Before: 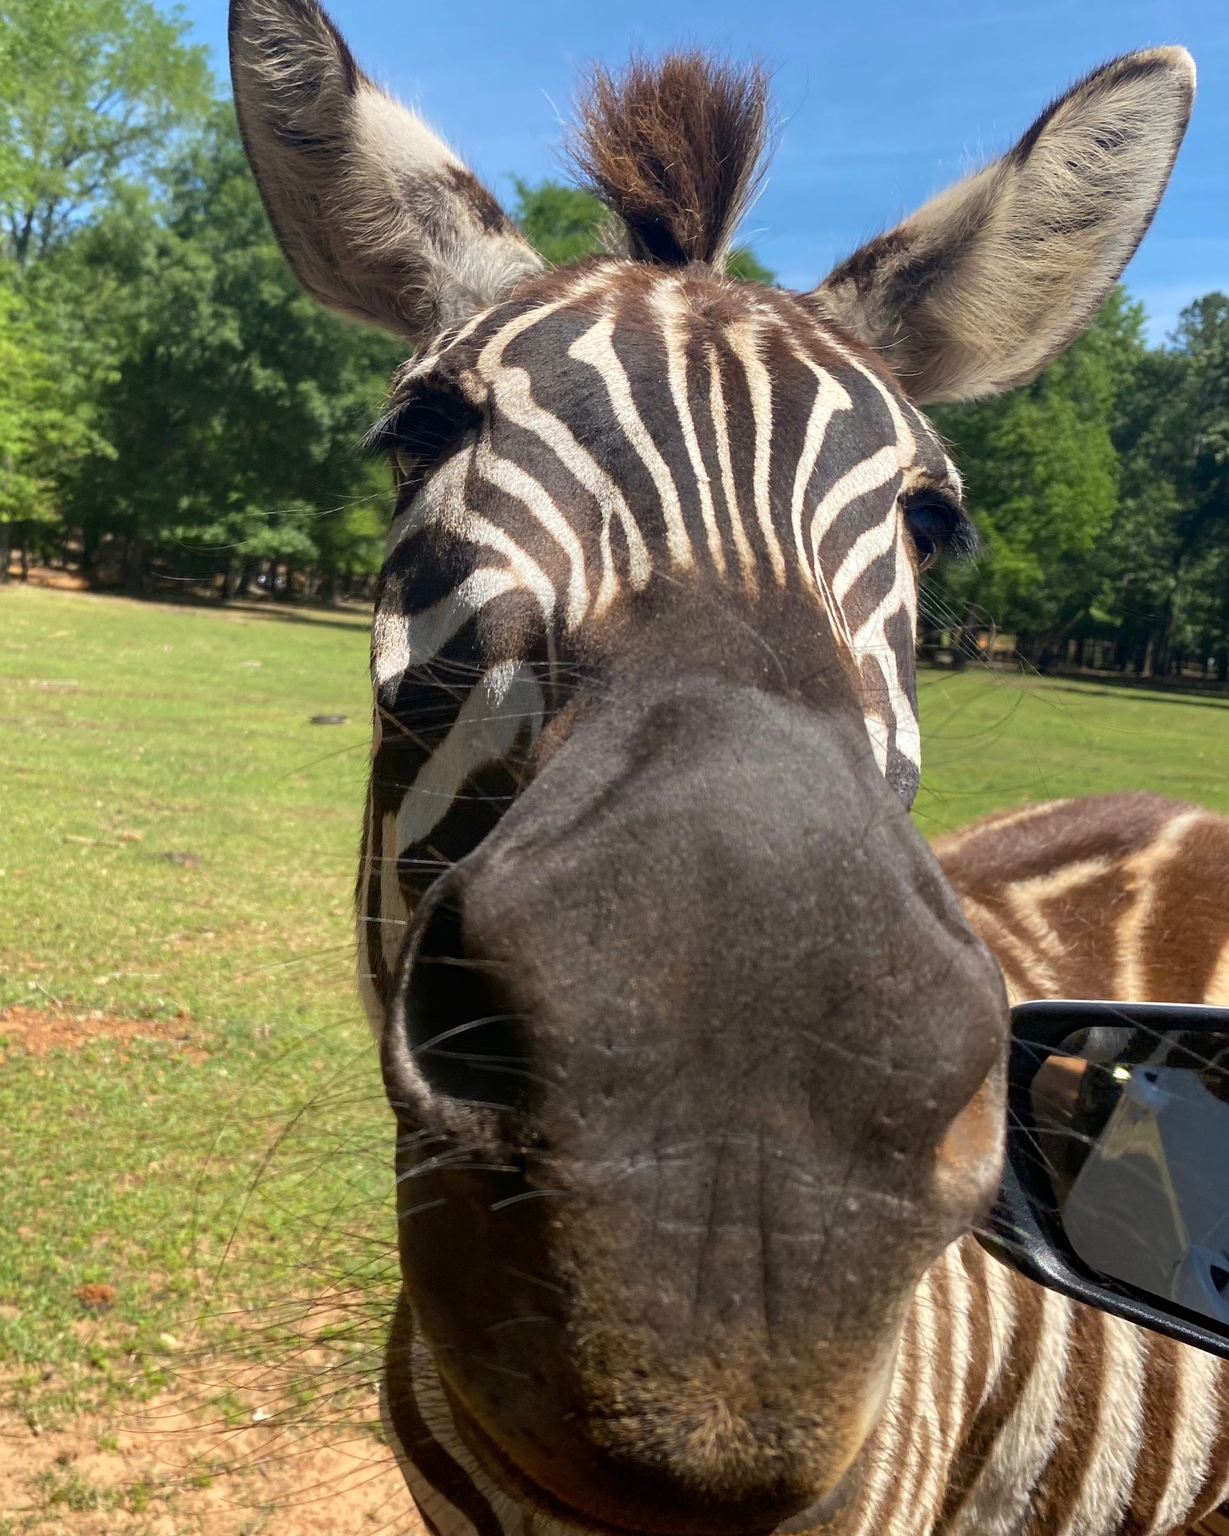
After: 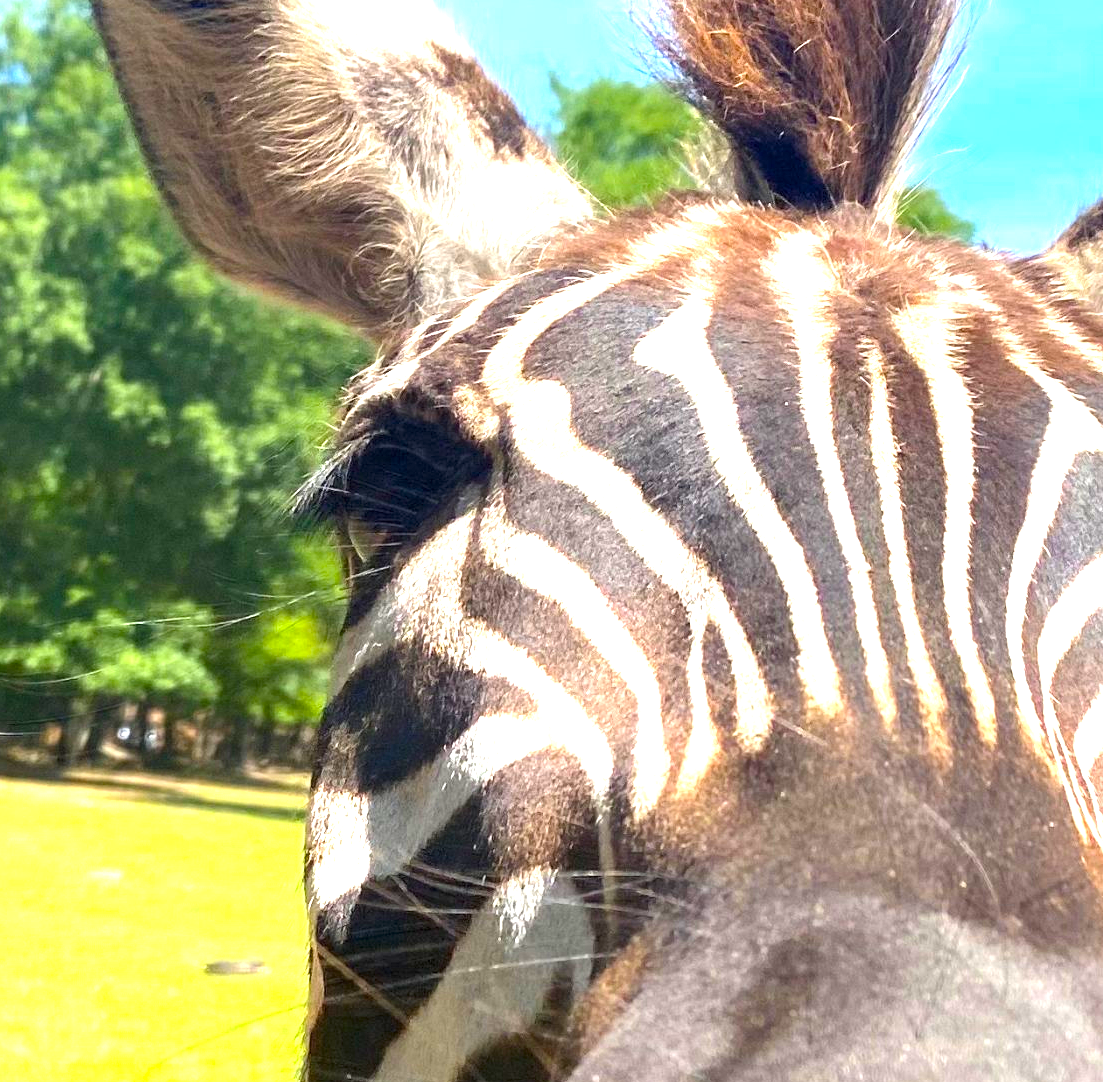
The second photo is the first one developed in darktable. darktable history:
exposure: black level correction 0, exposure 1.625 EV, compensate exposure bias true, compensate highlight preservation false
crop: left 15.306%, top 9.065%, right 30.789%, bottom 48.638%
color balance rgb: perceptual saturation grading › global saturation 34.05%, global vibrance 5.56%
